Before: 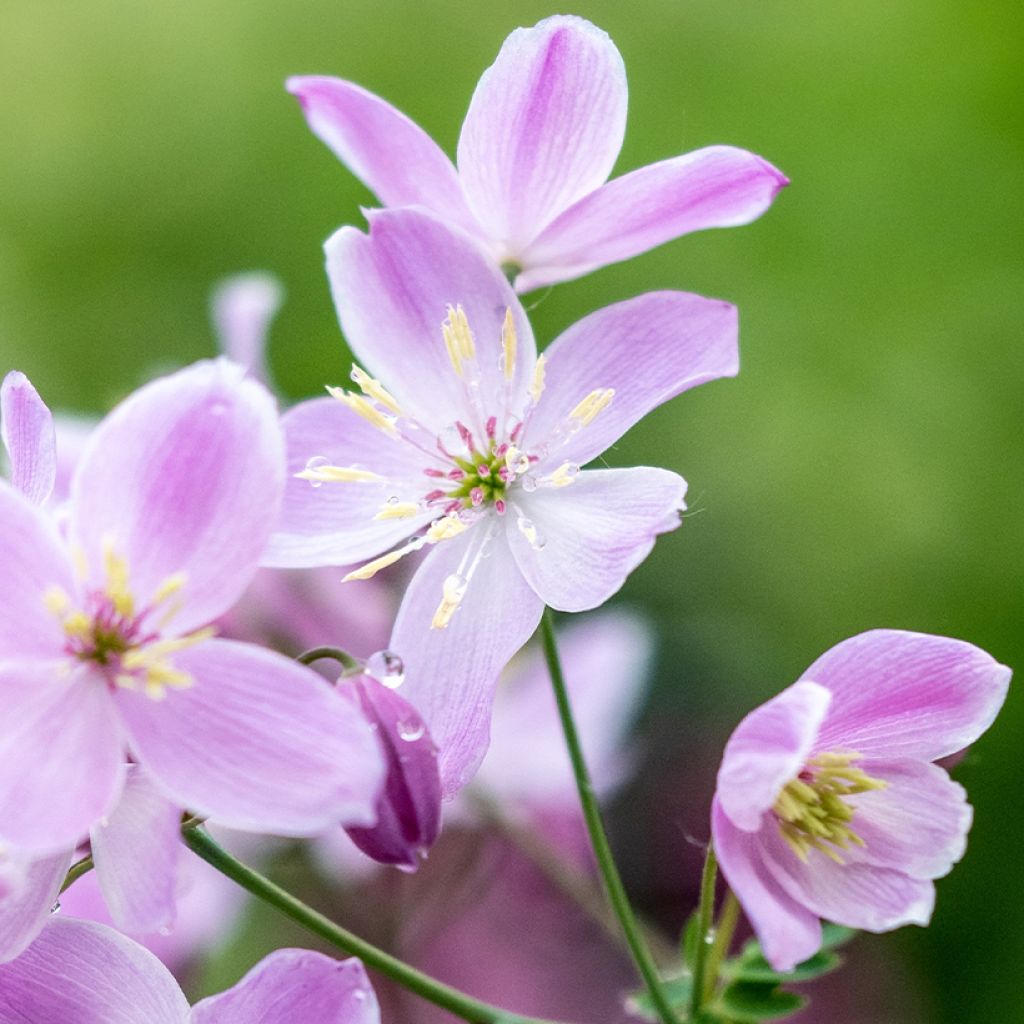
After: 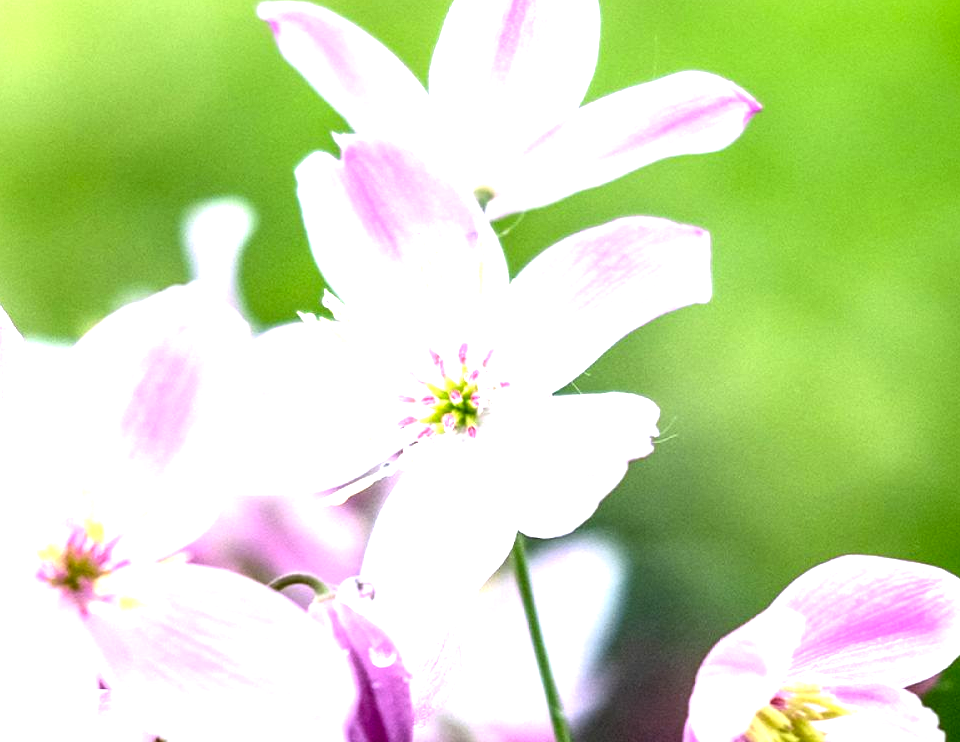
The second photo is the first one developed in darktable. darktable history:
levels: levels [0.012, 0.367, 0.697]
crop: left 2.737%, top 7.287%, right 3.421%, bottom 20.179%
